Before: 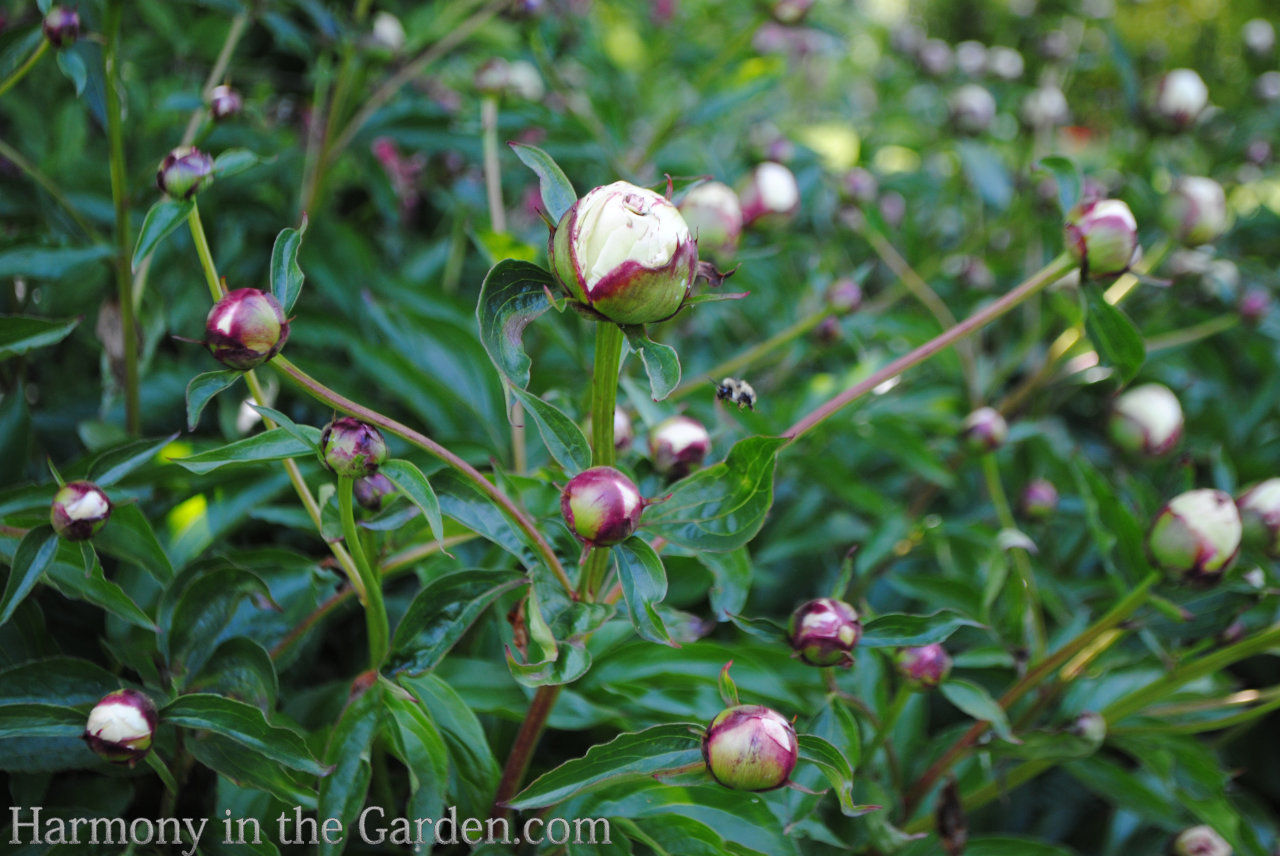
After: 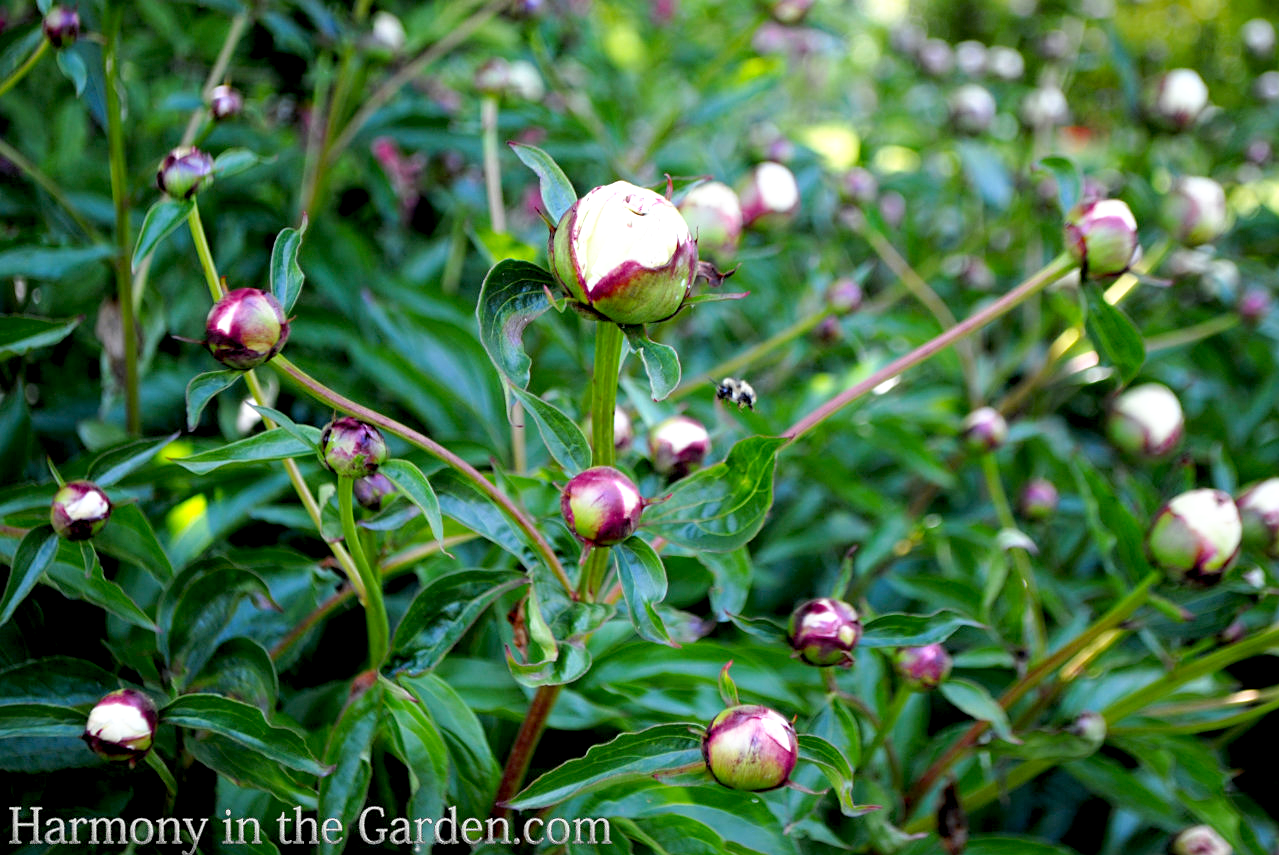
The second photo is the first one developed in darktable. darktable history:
base curve: curves: ch0 [(0.017, 0) (0.425, 0.441) (0.844, 0.933) (1, 1)], preserve colors none
sharpen: amount 0.2
exposure: black level correction 0.001, exposure 0.5 EV, compensate exposure bias true, compensate highlight preservation false
